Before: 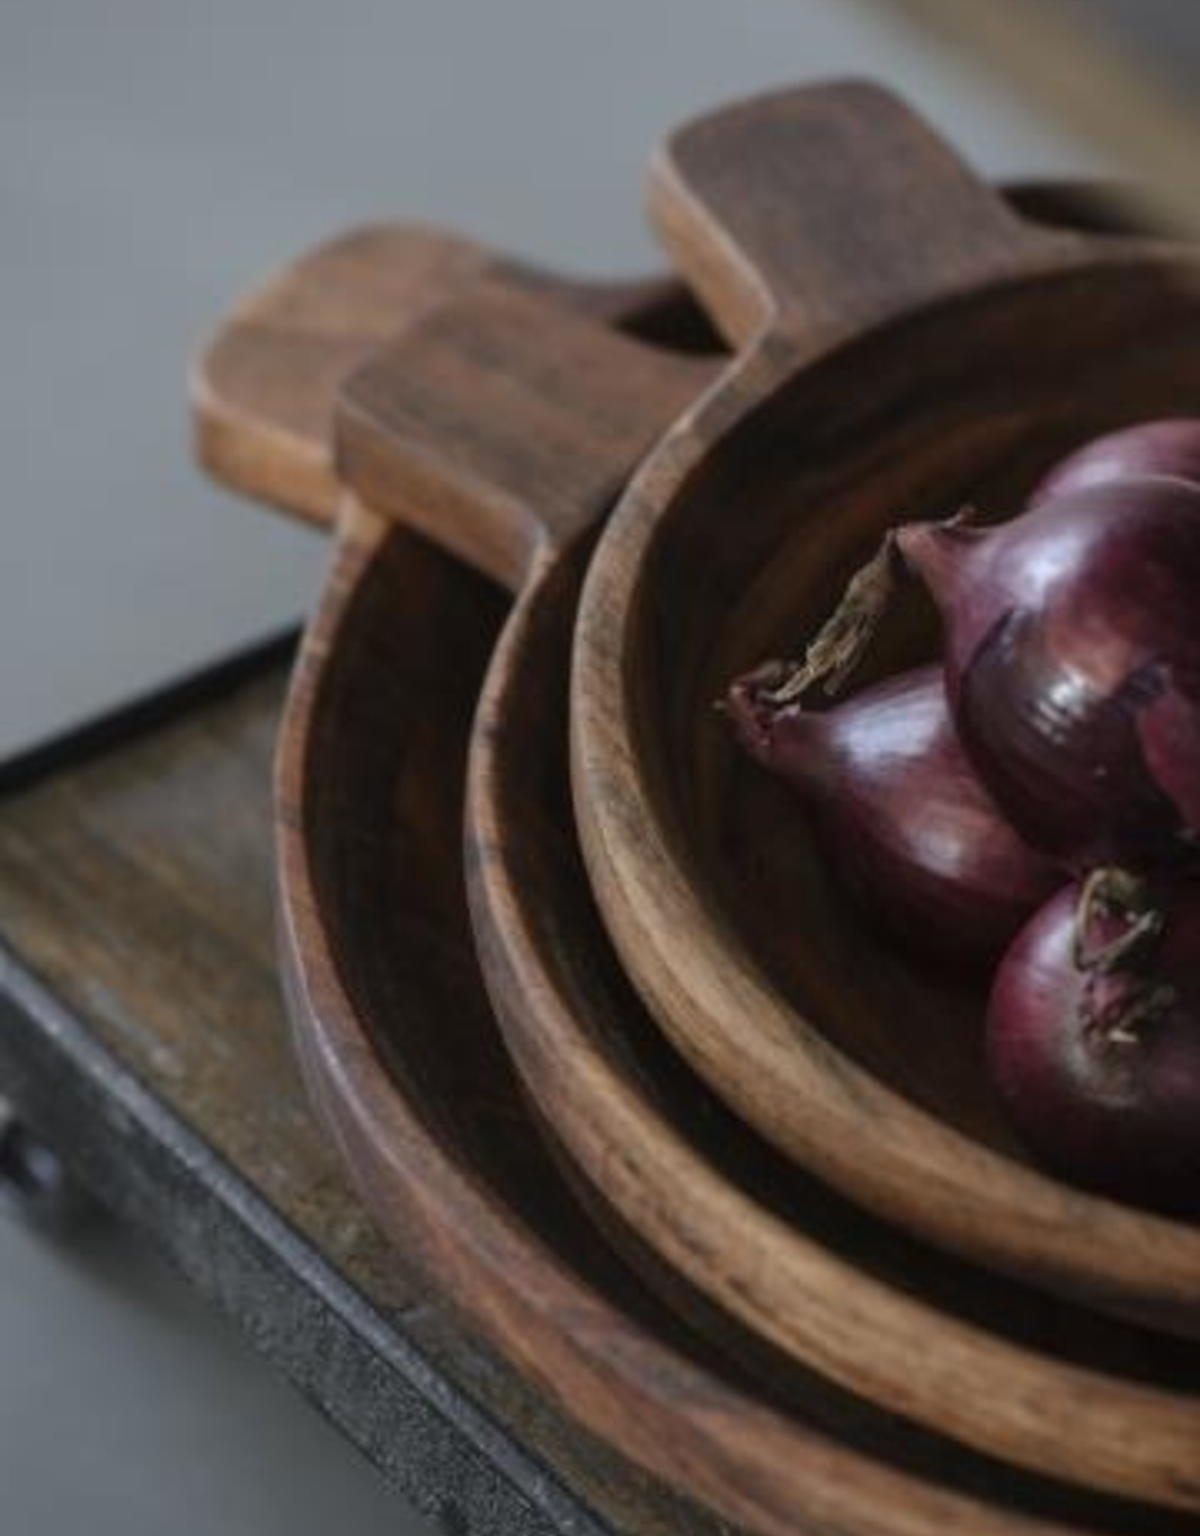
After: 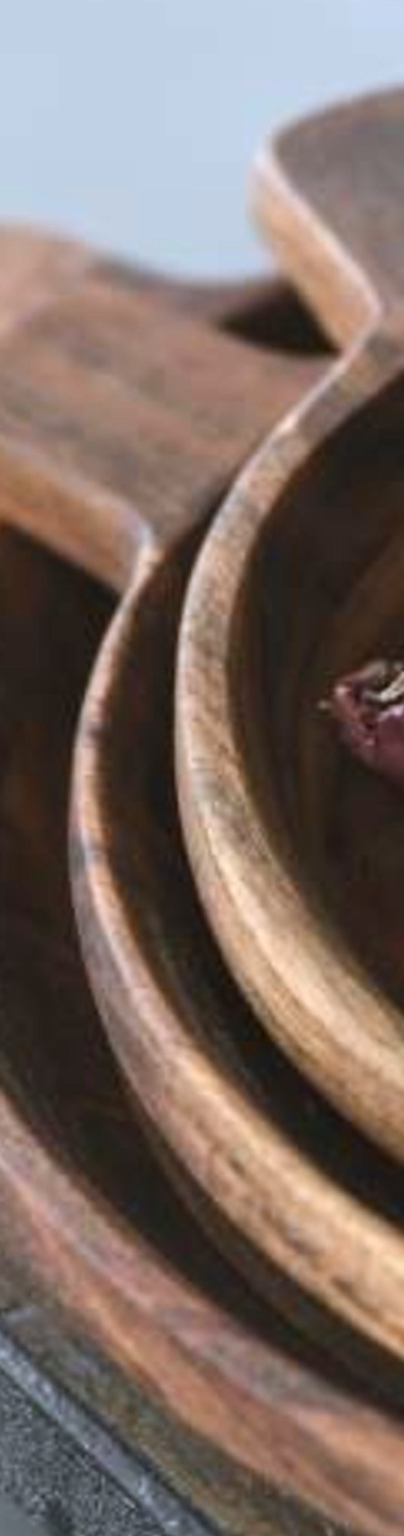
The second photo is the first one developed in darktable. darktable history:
crop: left 32.965%, right 33.309%
exposure: black level correction 0, exposure 1 EV, compensate exposure bias true, compensate highlight preservation false
color balance rgb: highlights gain › luminance 16.394%, highlights gain › chroma 2.906%, highlights gain › hue 259.39°, perceptual saturation grading › global saturation 0.61%, global vibrance 20%
